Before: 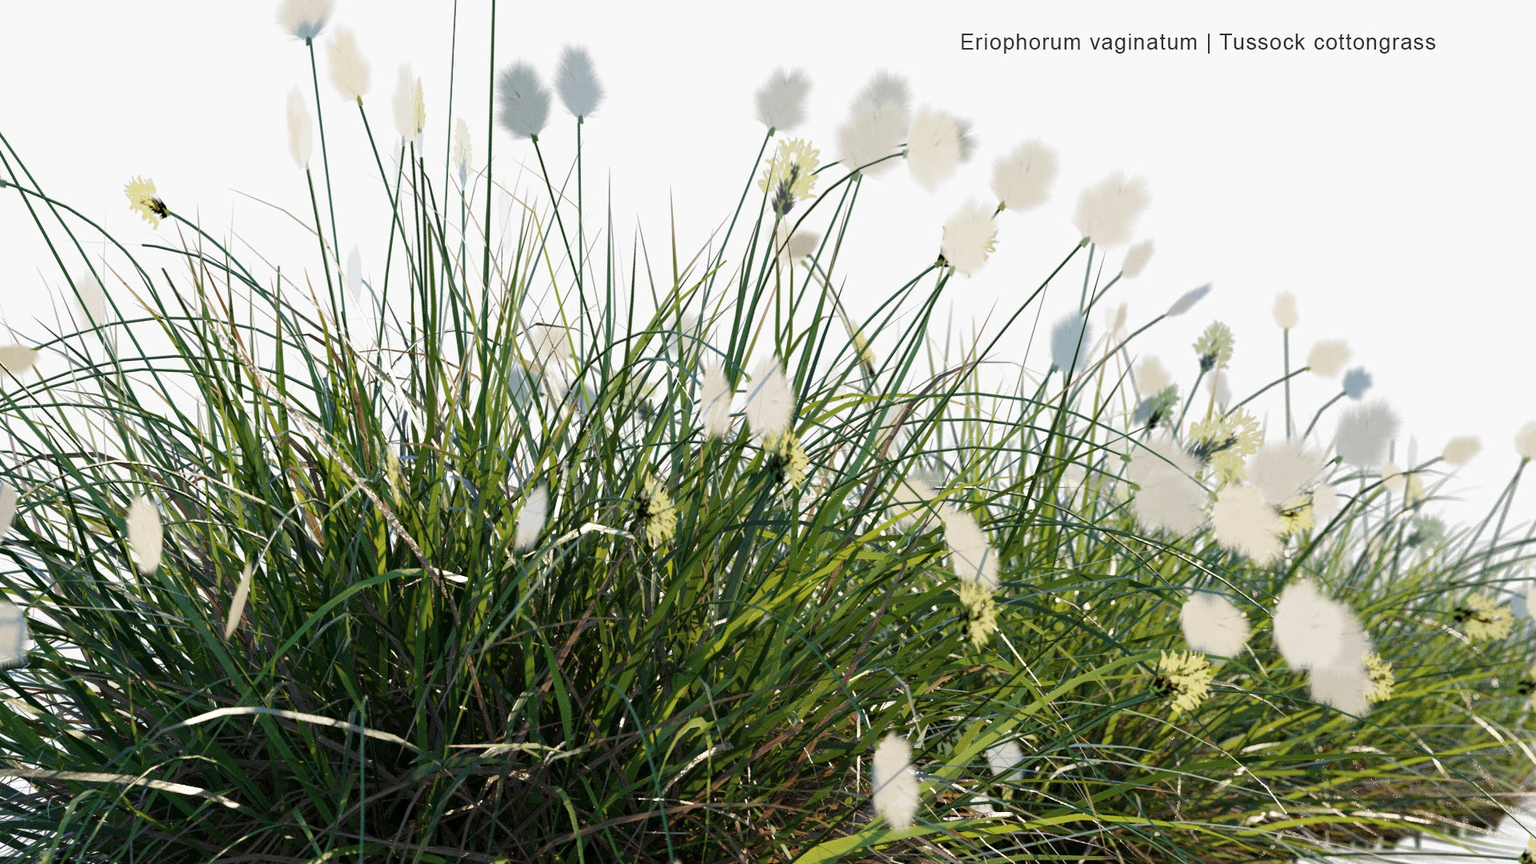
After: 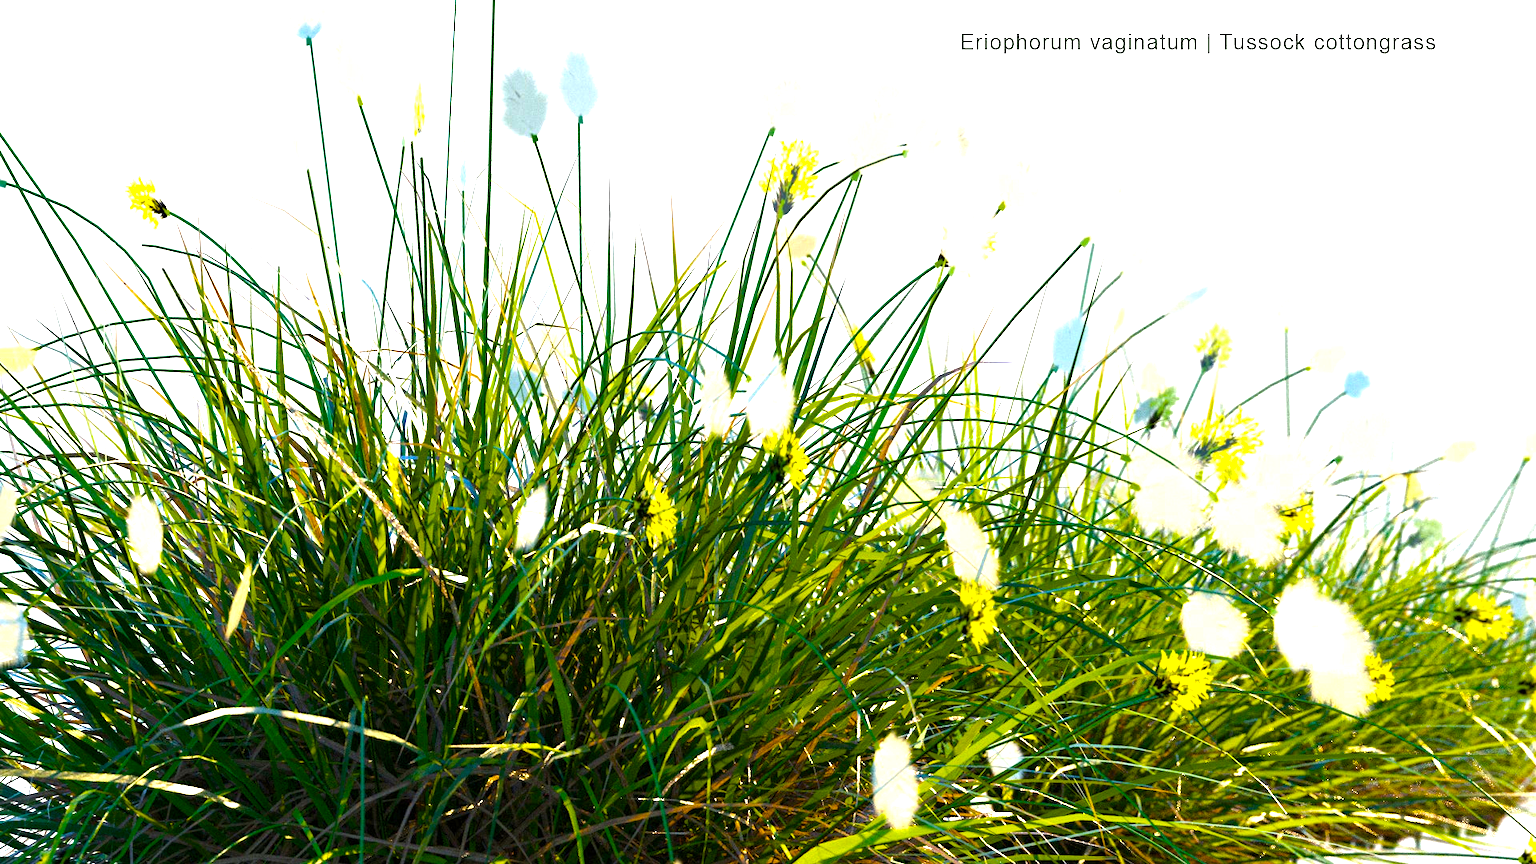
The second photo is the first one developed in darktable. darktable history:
color balance rgb: linear chroma grading › global chroma 20%, perceptual saturation grading › global saturation 65%, perceptual saturation grading › highlights 50%, perceptual saturation grading › shadows 30%, perceptual brilliance grading › global brilliance 12%, perceptual brilliance grading › highlights 15%, global vibrance 20%
exposure: exposure 0.197 EV, compensate highlight preservation false
